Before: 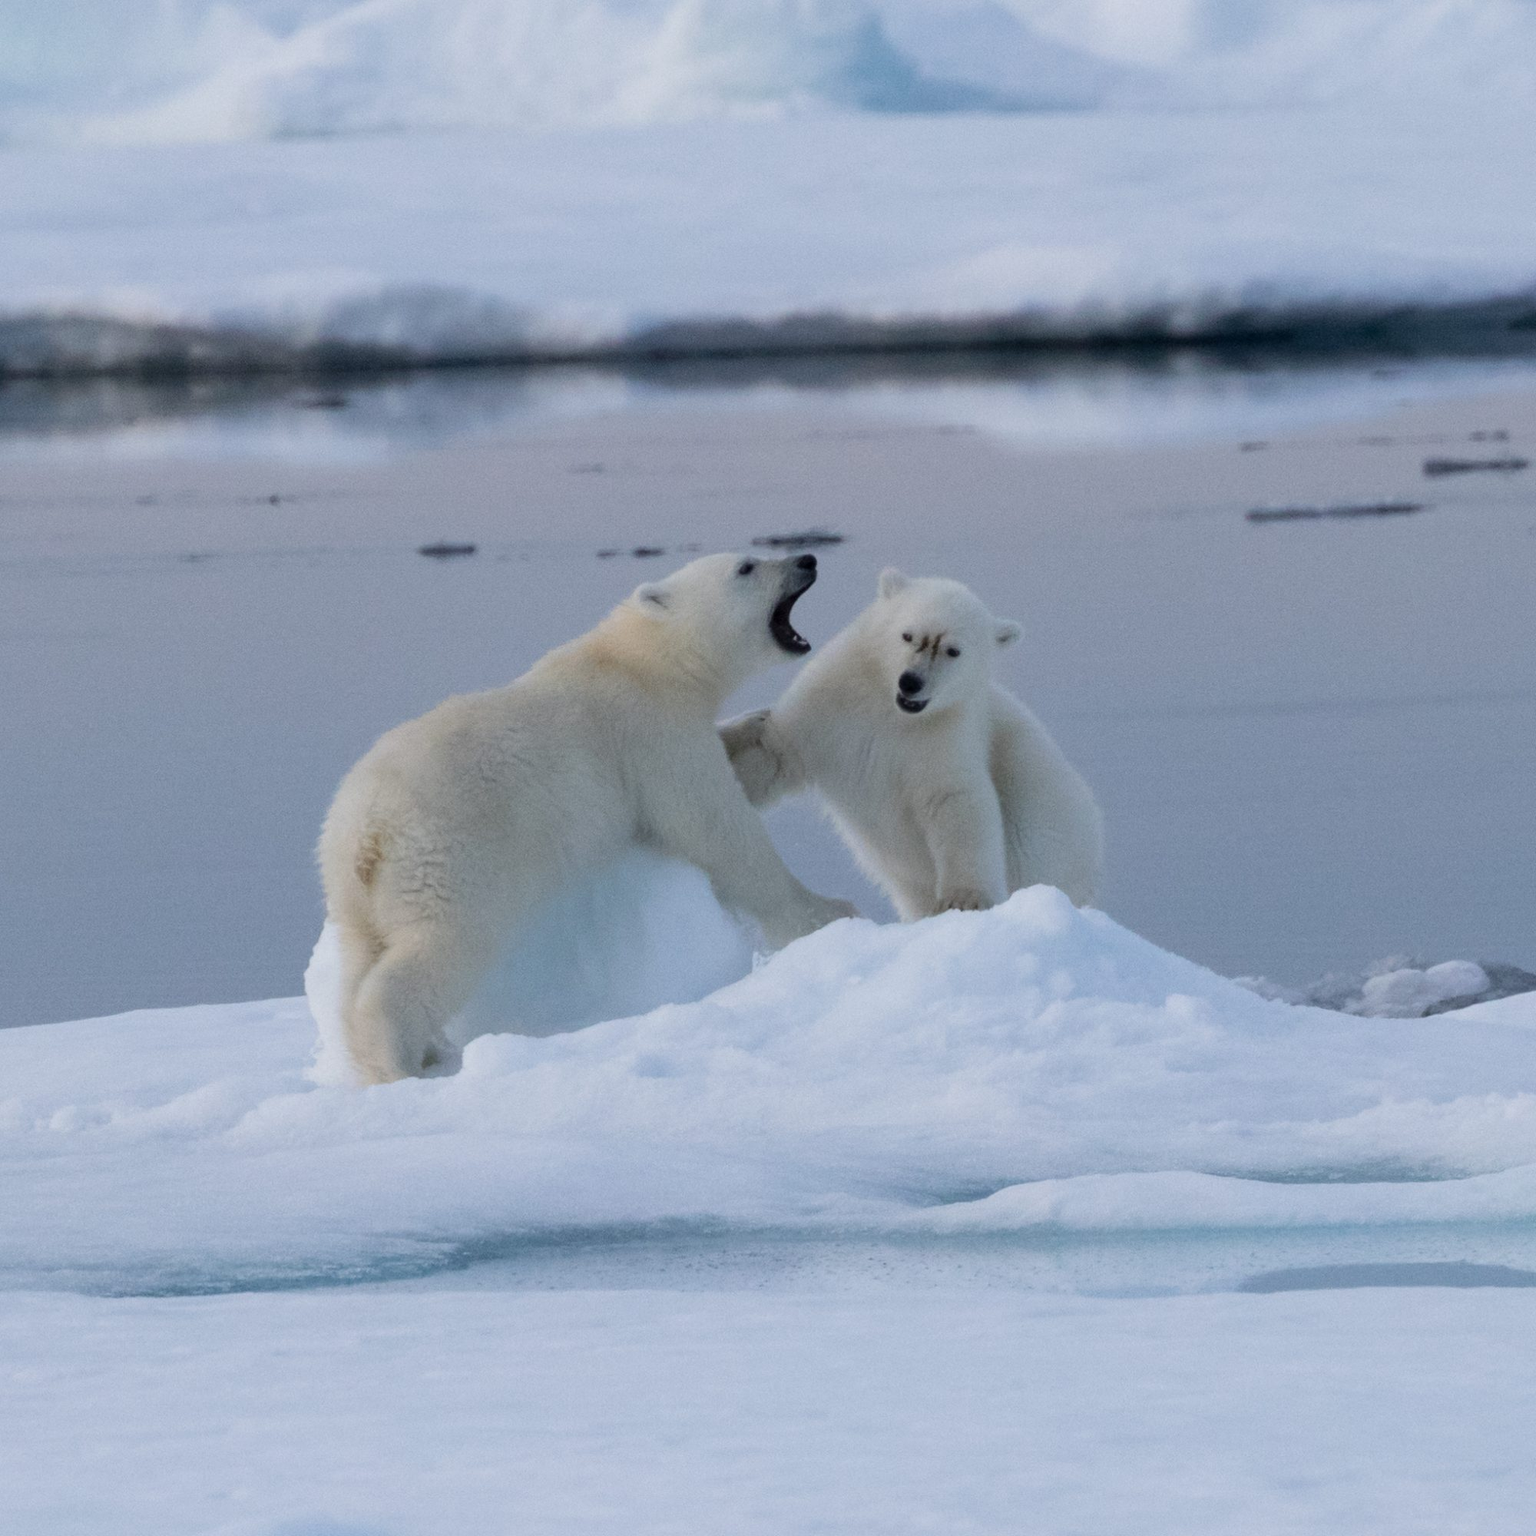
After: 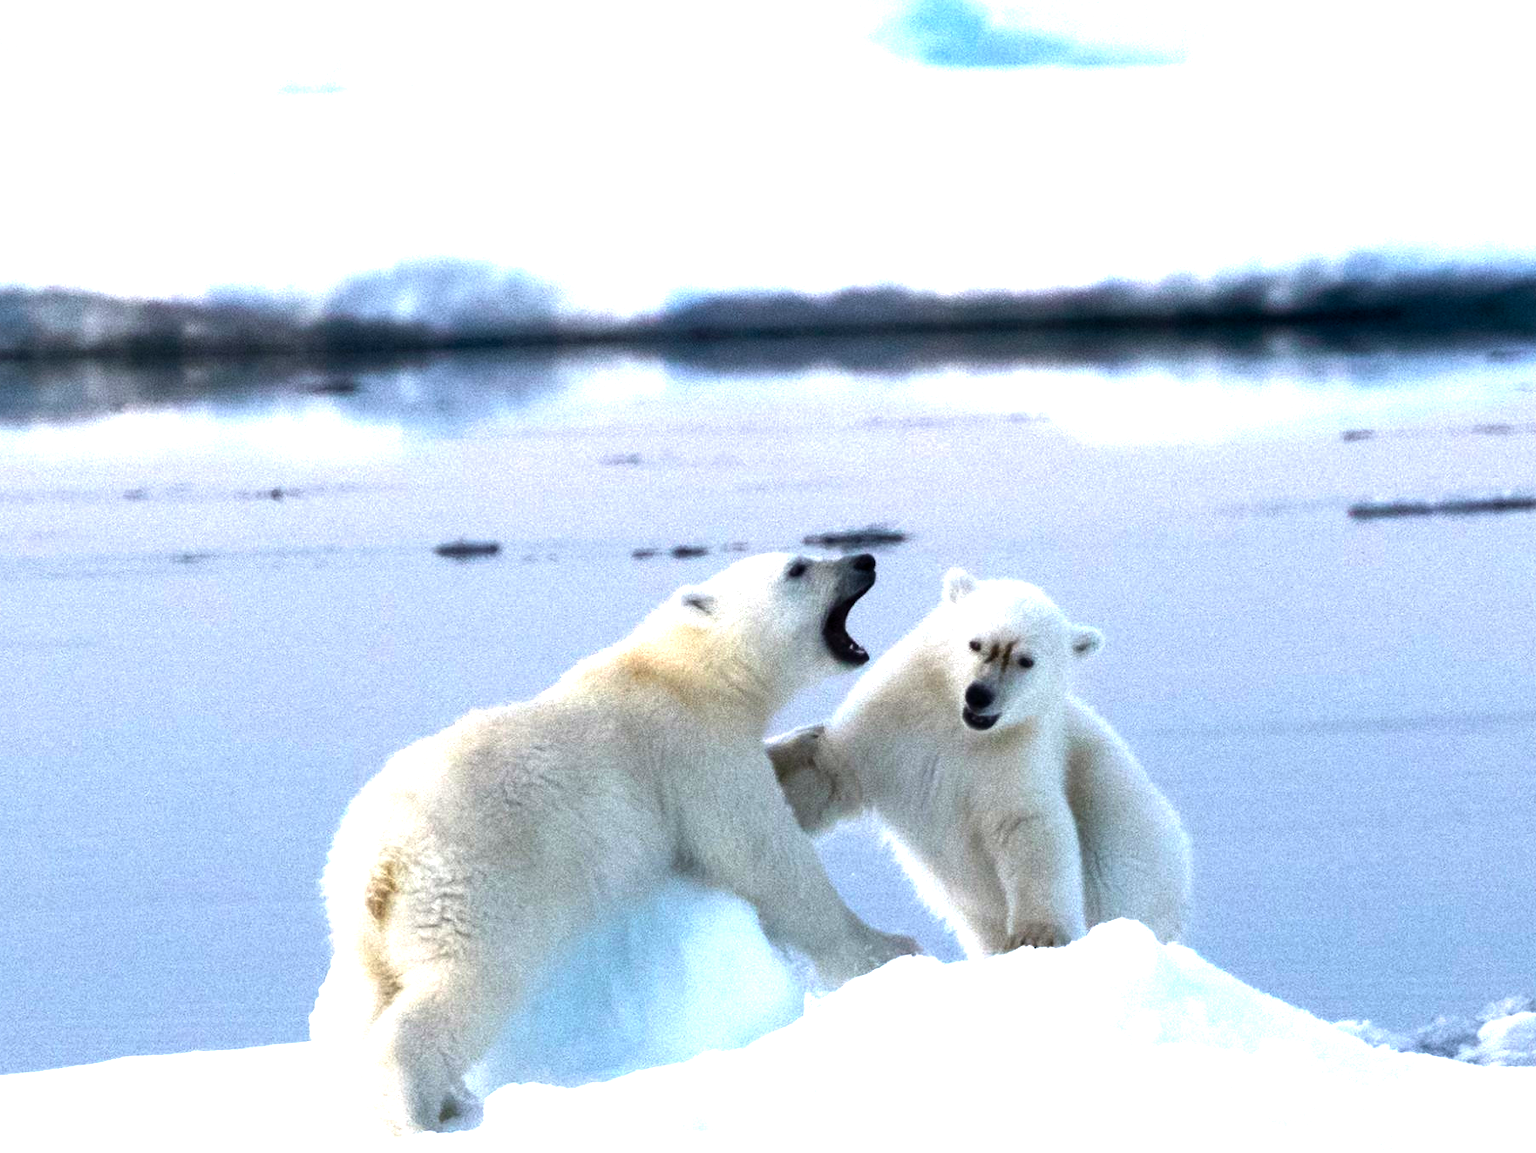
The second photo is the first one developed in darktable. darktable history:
crop: left 1.578%, top 3.439%, right 7.777%, bottom 28.499%
color balance rgb: power › chroma 0.243%, power › hue 60°, linear chroma grading › global chroma 0.493%, perceptual saturation grading › global saturation 40.84%, perceptual saturation grading › highlights -24.896%, perceptual saturation grading › mid-tones 34.736%, perceptual saturation grading › shadows 34.934%, perceptual brilliance grading › highlights 74.257%, perceptual brilliance grading › shadows -30.047%, global vibrance 20%
